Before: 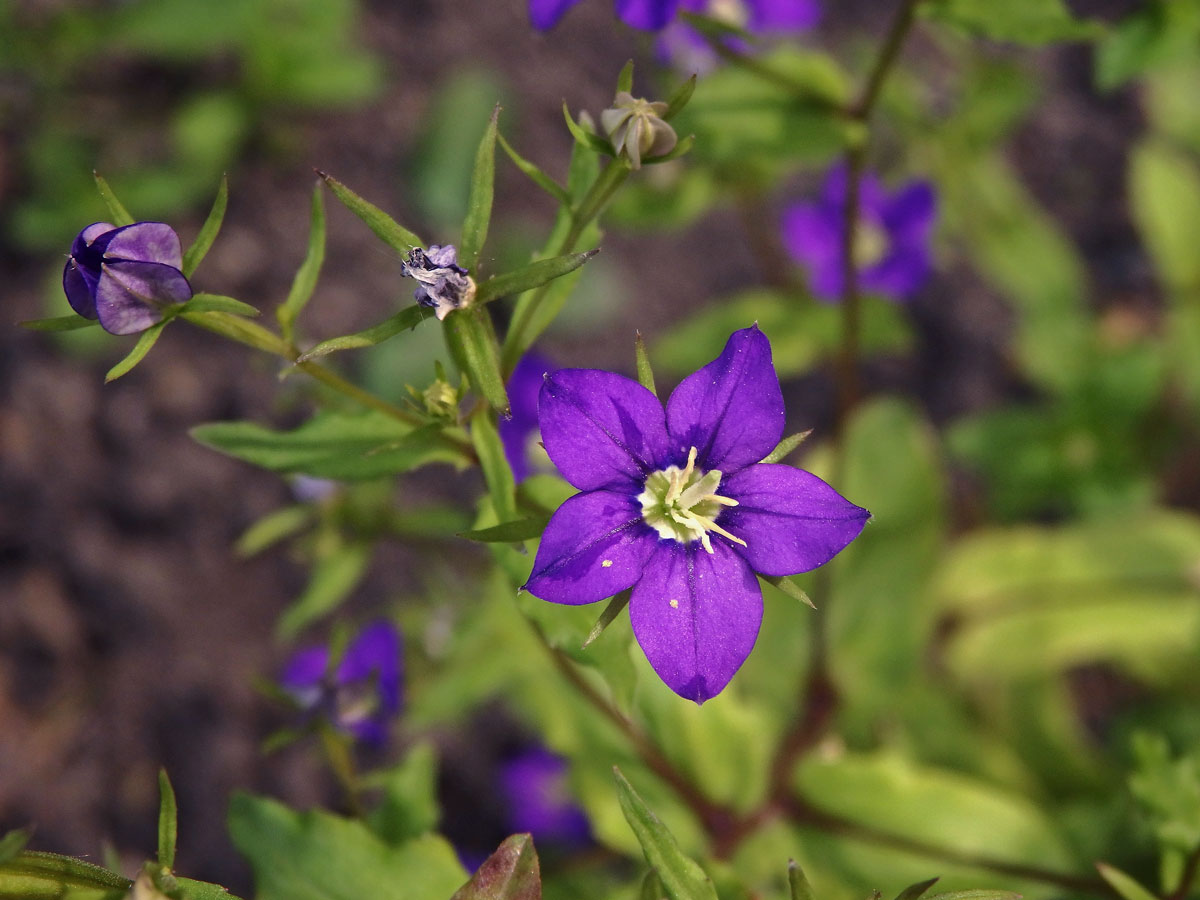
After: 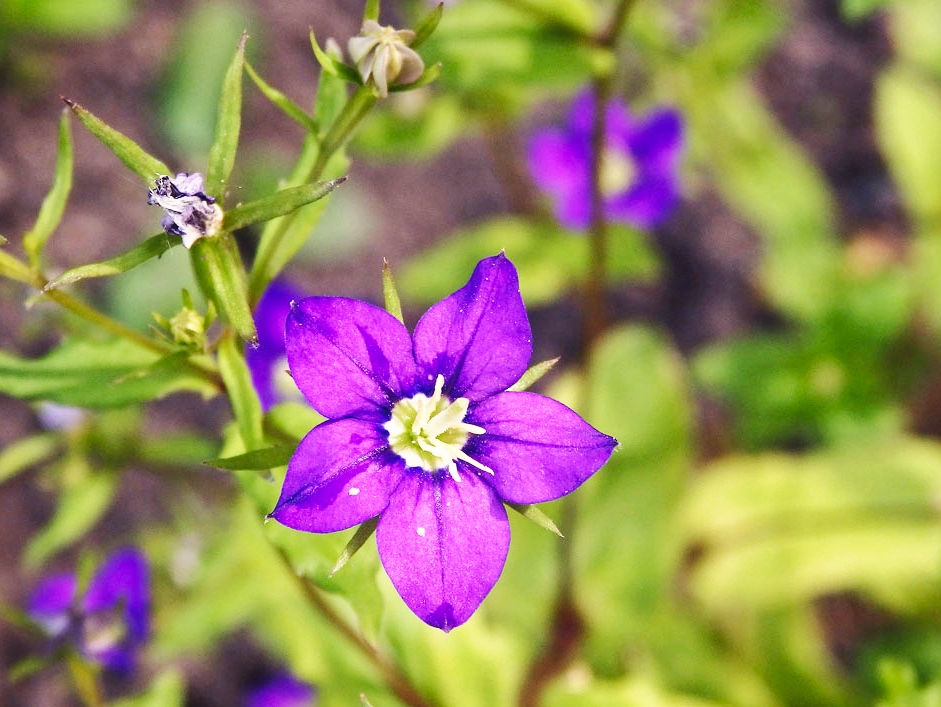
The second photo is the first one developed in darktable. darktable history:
crop and rotate: left 21.093%, top 8.067%, right 0.459%, bottom 13.286%
base curve: curves: ch0 [(0, 0) (0.018, 0.026) (0.143, 0.37) (0.33, 0.731) (0.458, 0.853) (0.735, 0.965) (0.905, 0.986) (1, 1)], preserve colors none
